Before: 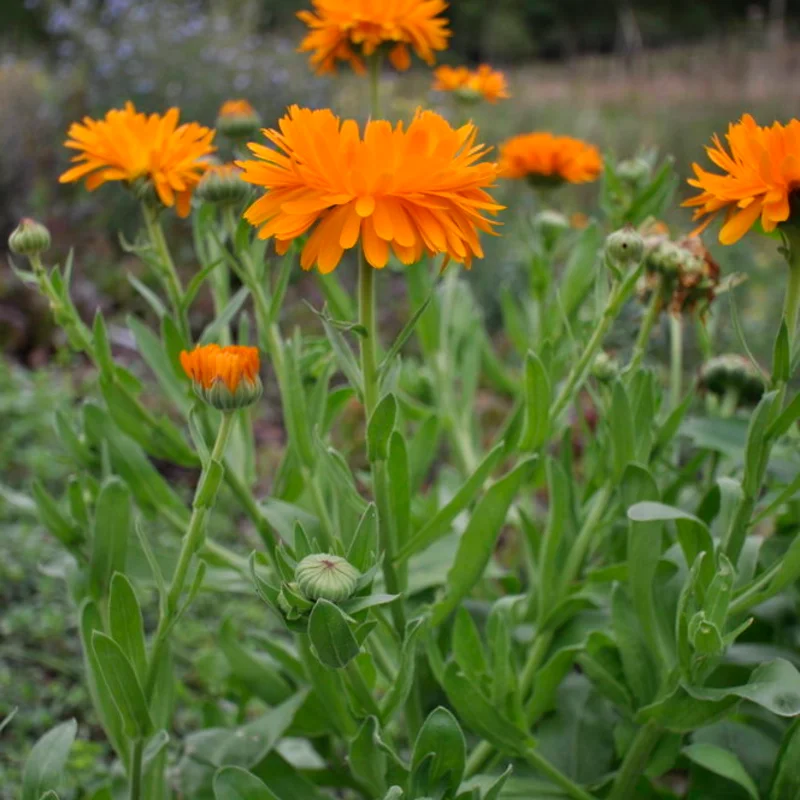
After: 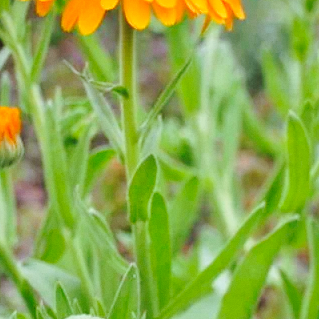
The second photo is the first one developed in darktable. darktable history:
grain: coarseness 14.57 ISO, strength 8.8%
color correction: highlights a* -4.98, highlights b* -3.76, shadows a* 3.83, shadows b* 4.08
crop: left 30%, top 30%, right 30%, bottom 30%
base curve: curves: ch0 [(0, 0) (0.028, 0.03) (0.121, 0.232) (0.46, 0.748) (0.859, 0.968) (1, 1)], preserve colors none
bloom: on, module defaults
